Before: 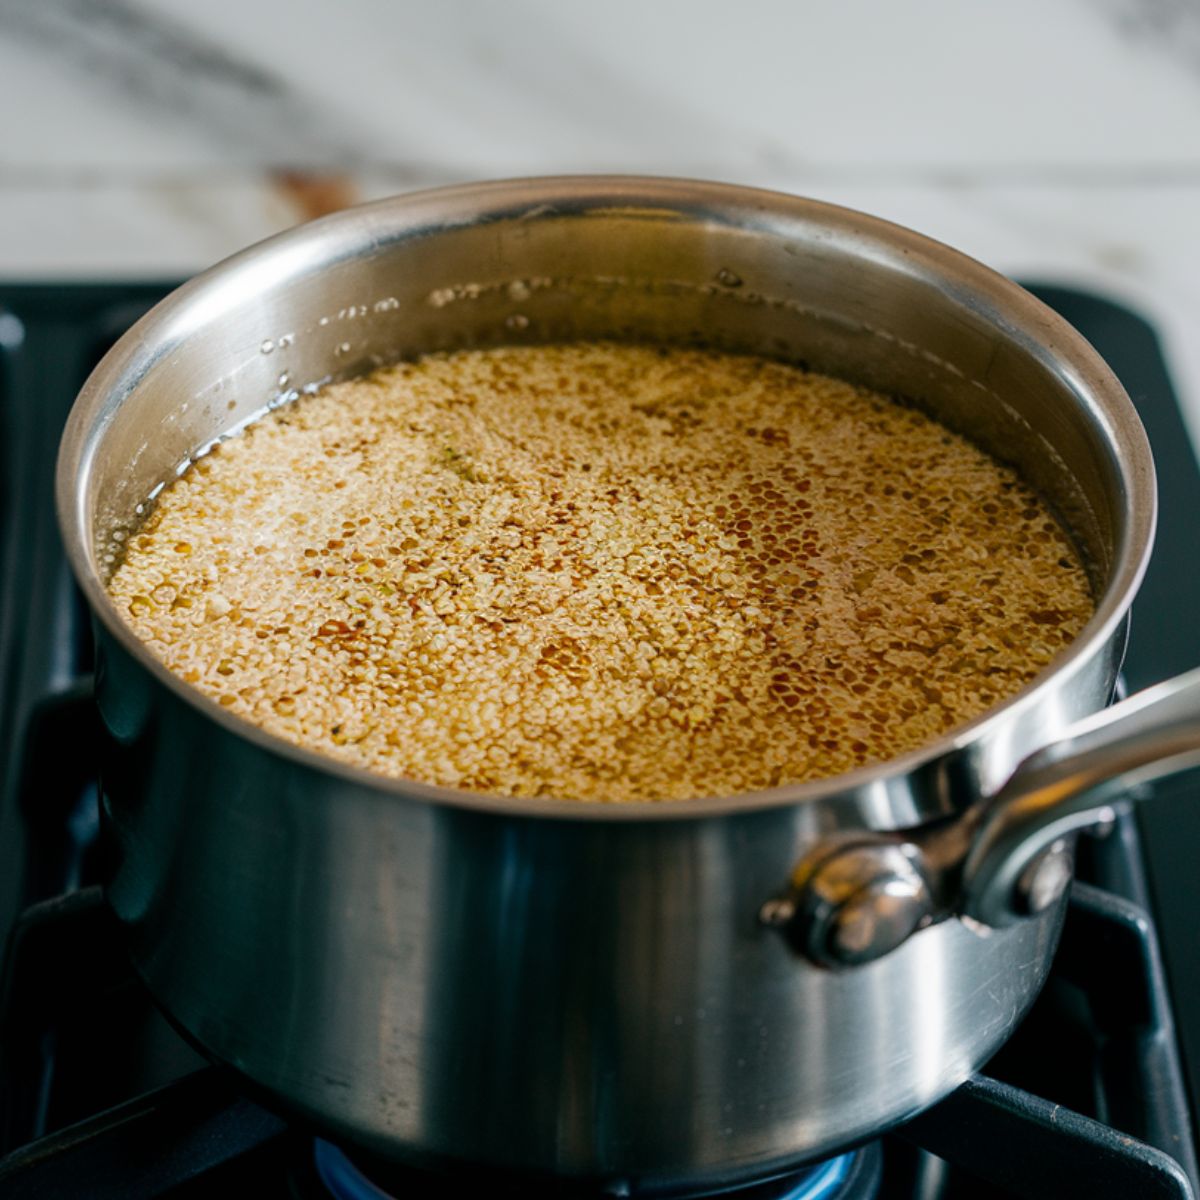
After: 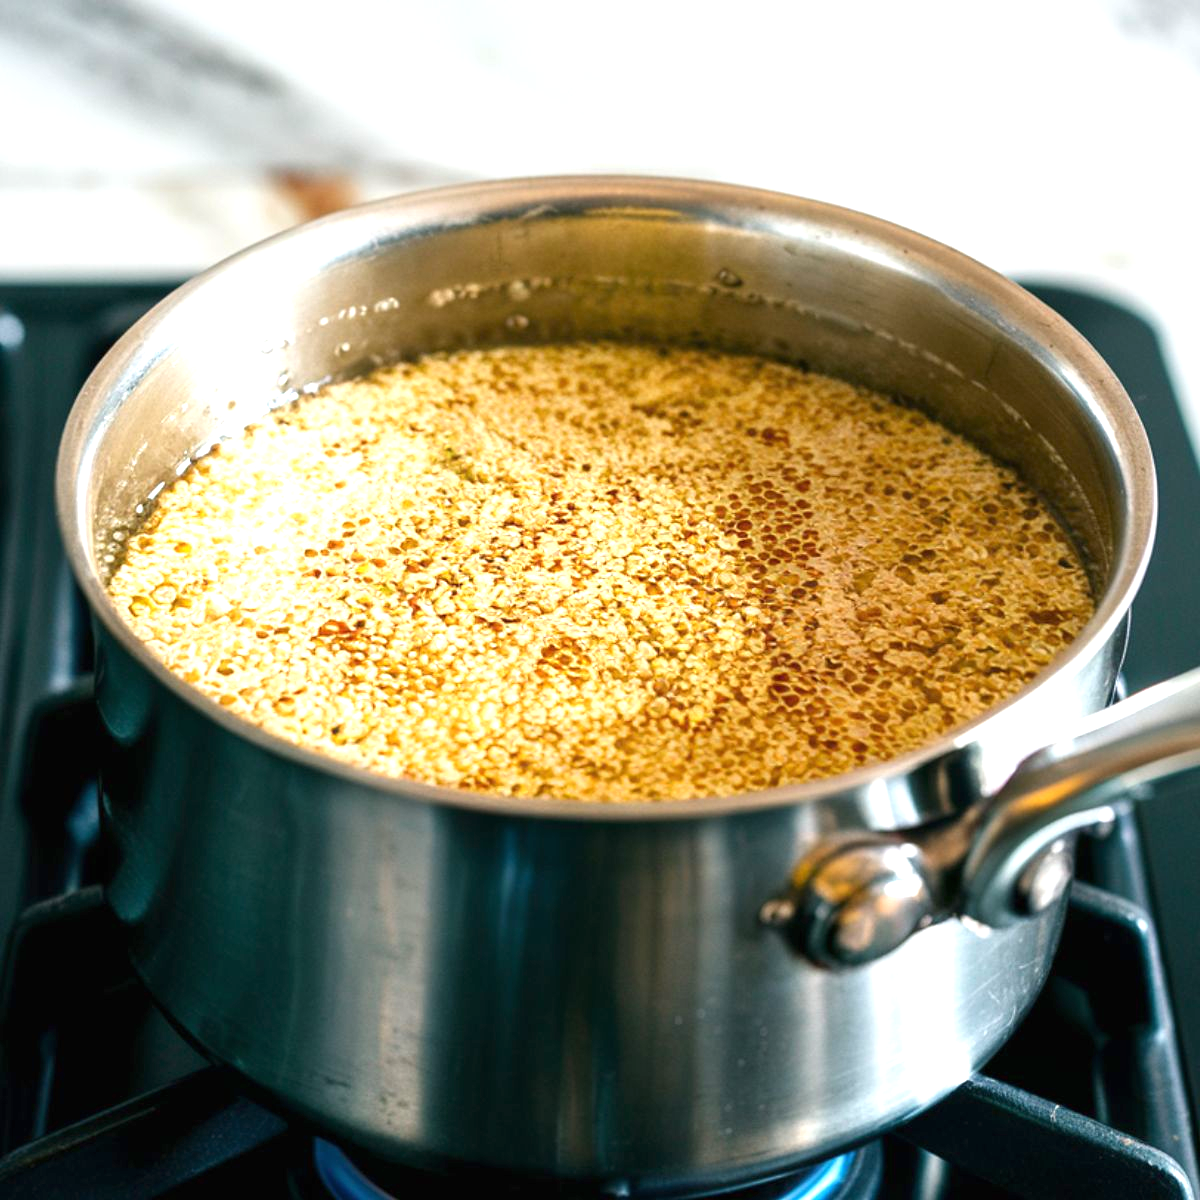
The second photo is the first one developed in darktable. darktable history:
exposure: black level correction 0, exposure 1.189 EV, compensate exposure bias true, compensate highlight preservation false
